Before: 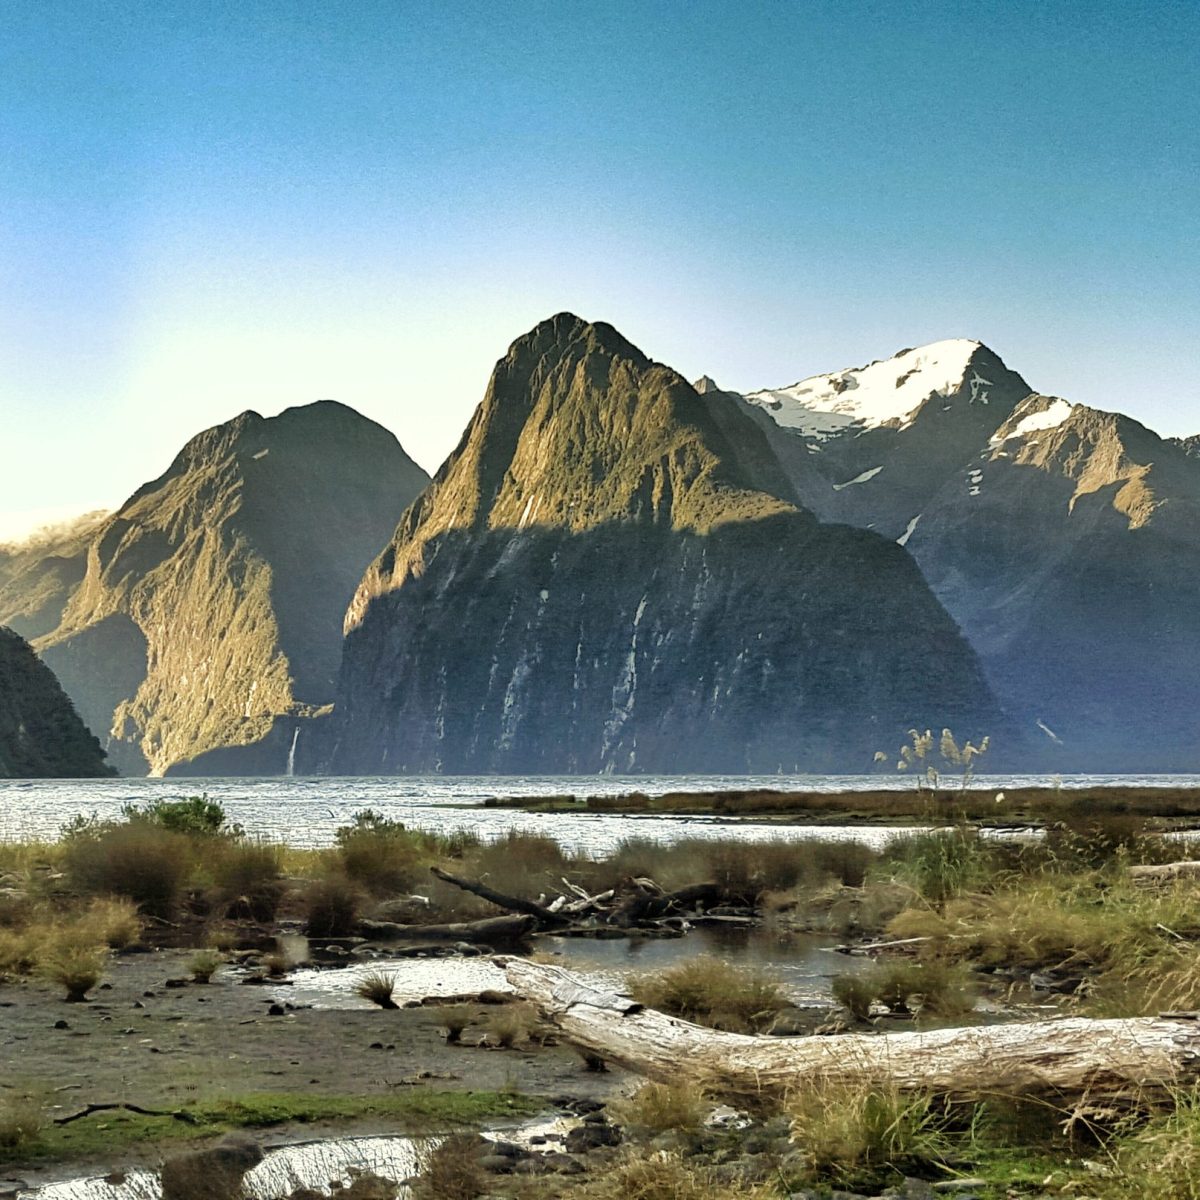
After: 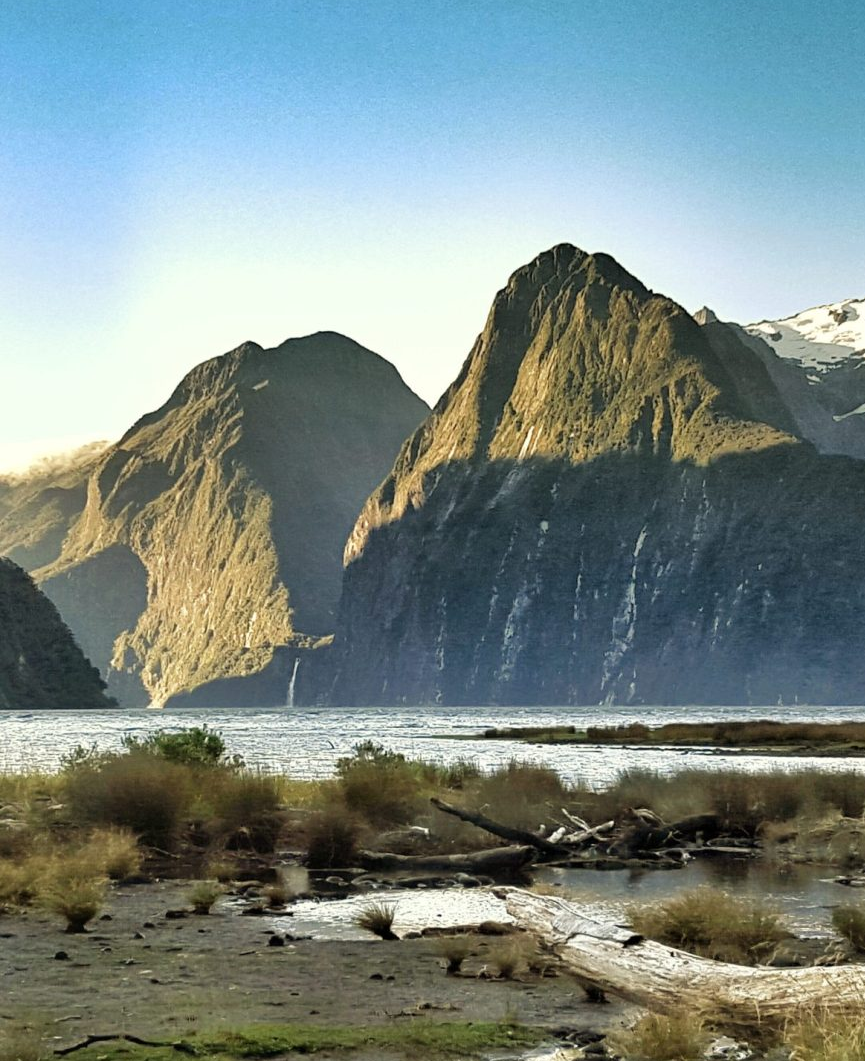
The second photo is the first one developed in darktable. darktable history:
crop: top 5.761%, right 27.844%, bottom 5.795%
